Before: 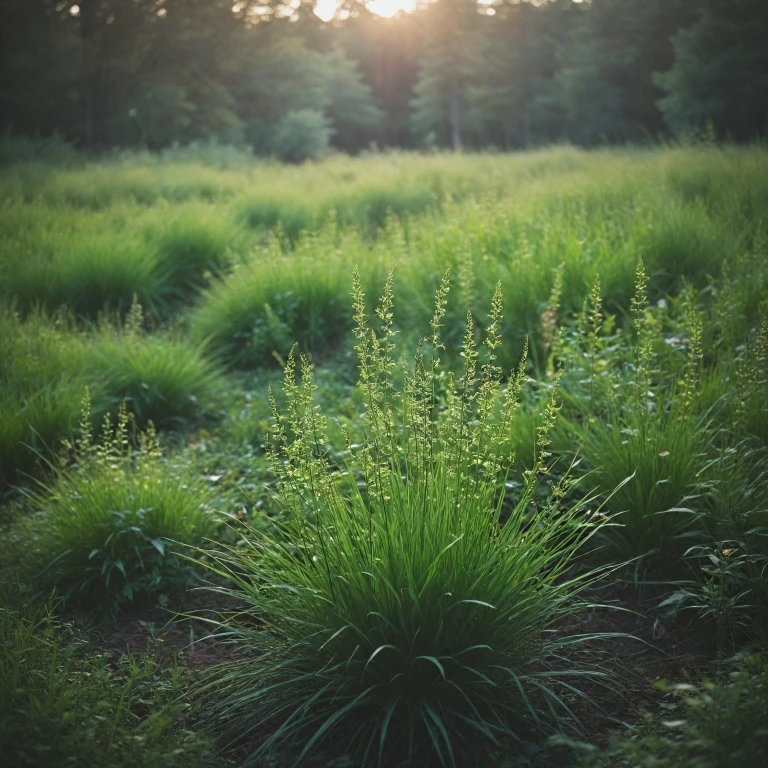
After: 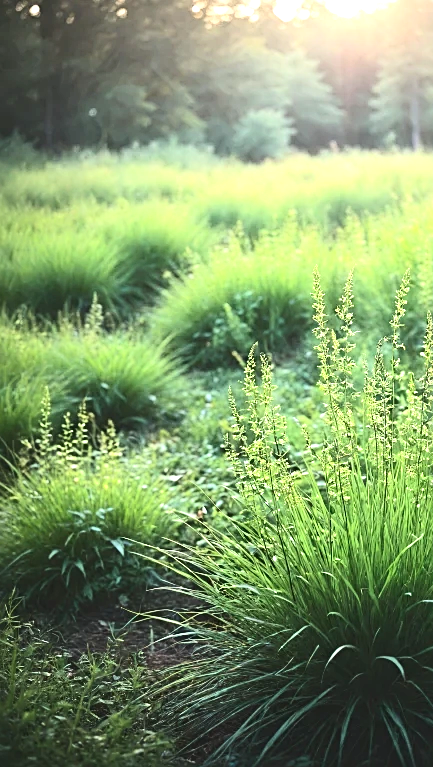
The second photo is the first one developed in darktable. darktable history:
crop: left 5.302%, right 38.216%
contrast brightness saturation: contrast 0.283
exposure: black level correction 0, exposure 1.195 EV, compensate exposure bias true, compensate highlight preservation false
sharpen: on, module defaults
